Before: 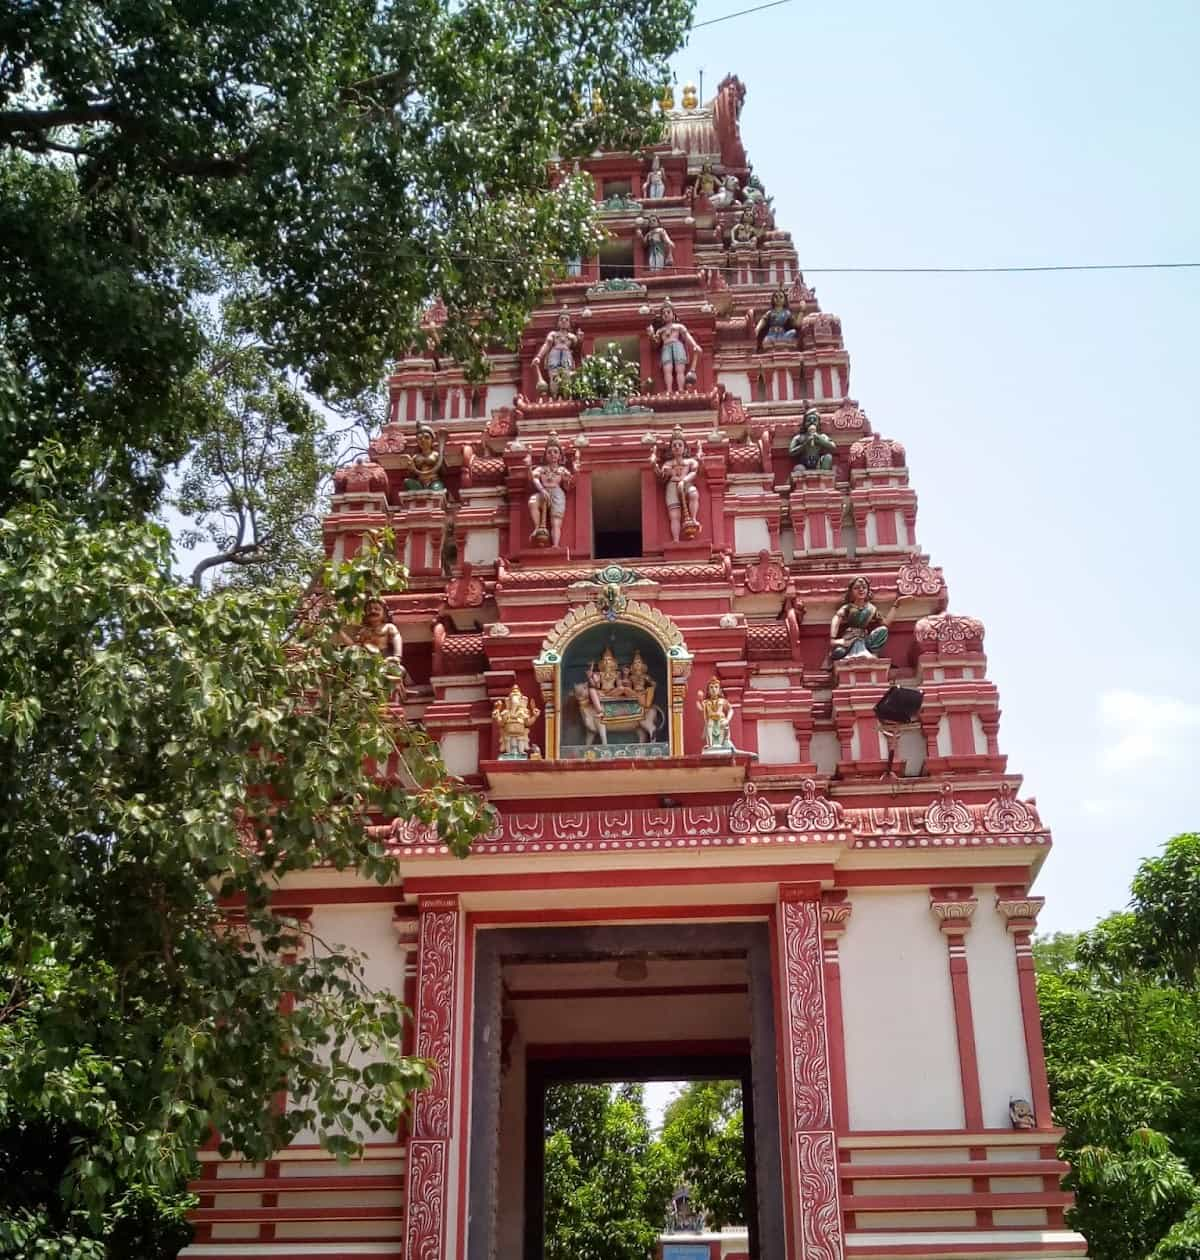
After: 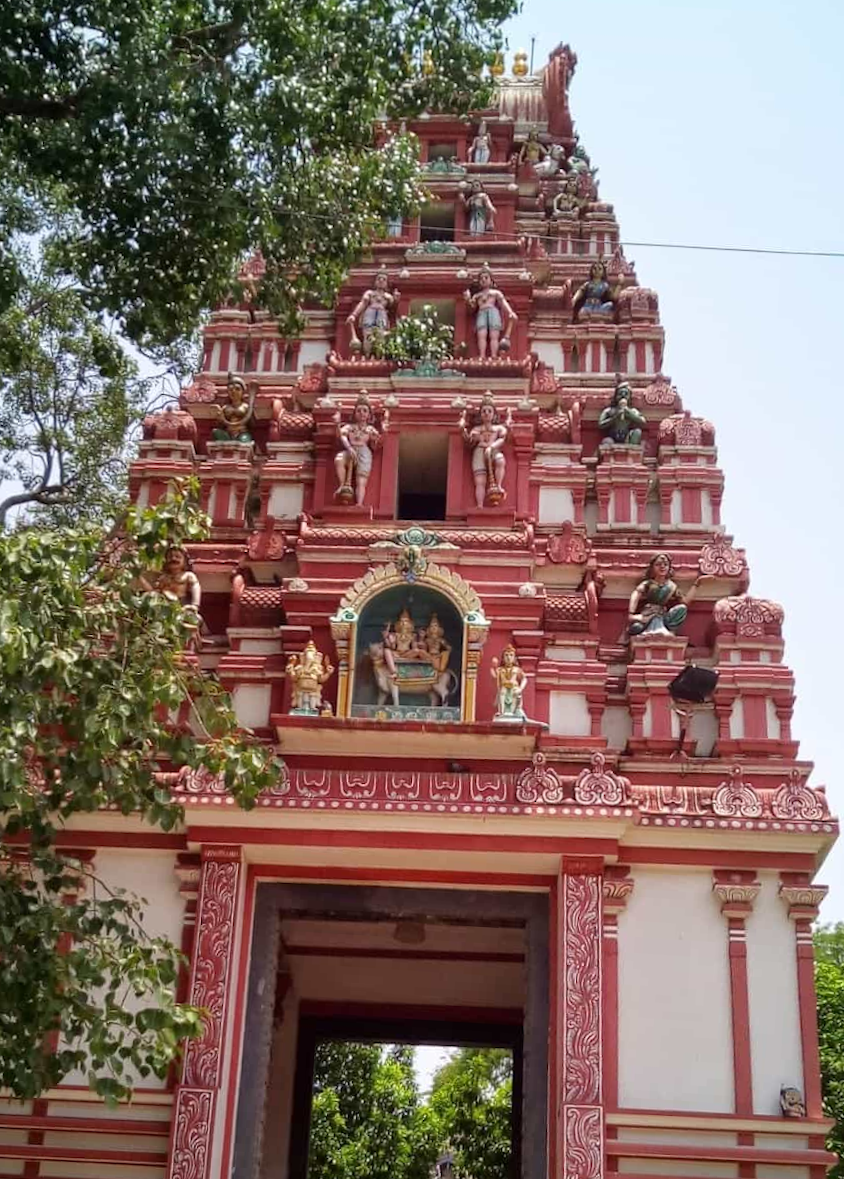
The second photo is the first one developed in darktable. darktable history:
rotate and perspective: rotation 0.192°, lens shift (horizontal) -0.015, crop left 0.005, crop right 0.996, crop top 0.006, crop bottom 0.99
crop and rotate: angle -3.27°, left 14.277%, top 0.028%, right 10.766%, bottom 0.028%
